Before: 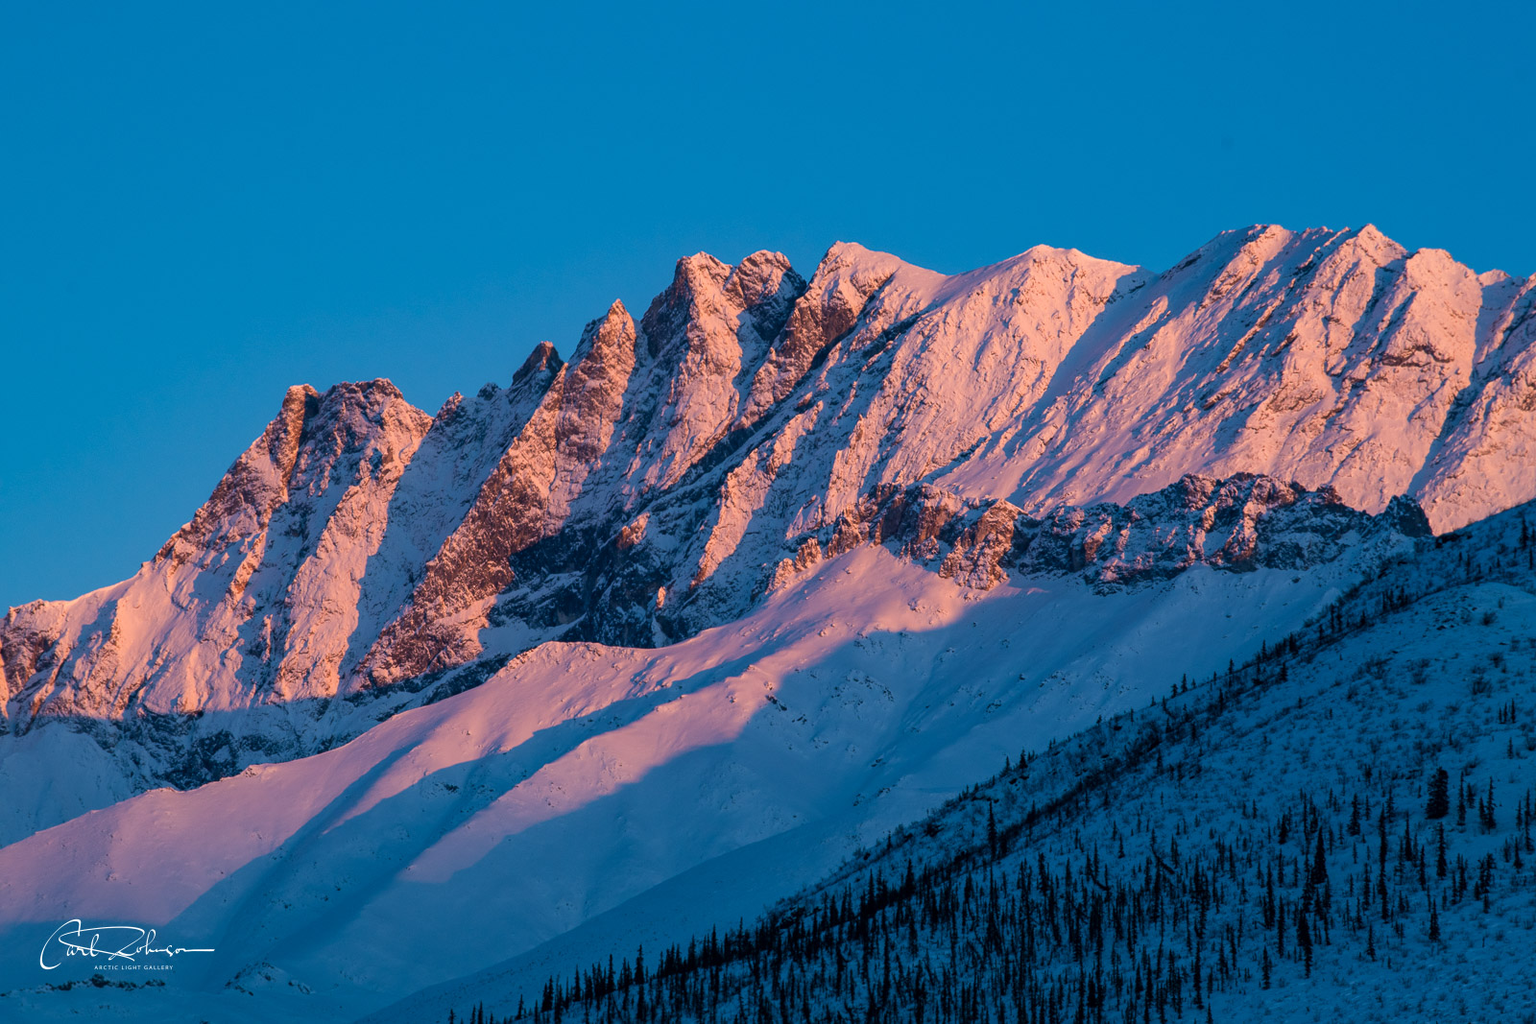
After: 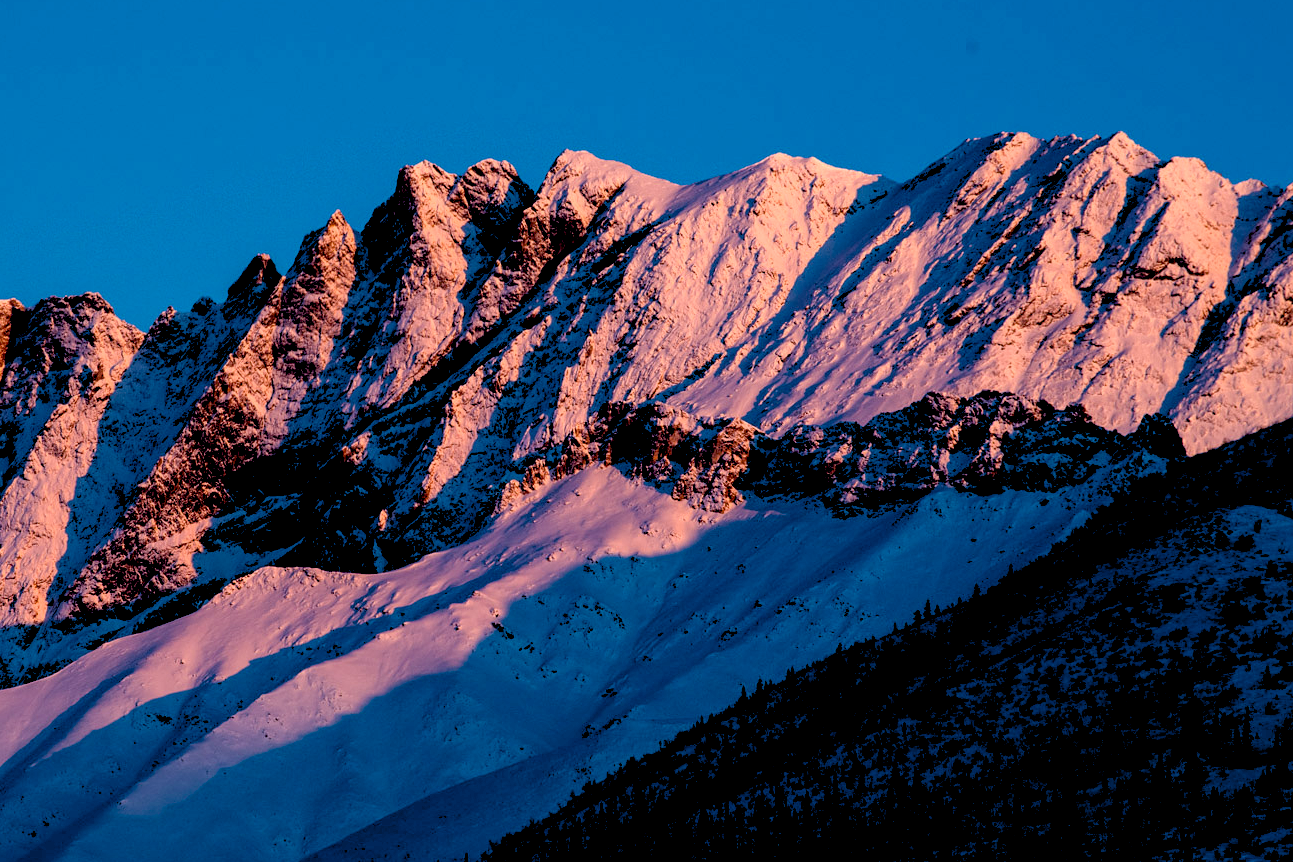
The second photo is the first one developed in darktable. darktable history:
local contrast: highlights 100%, shadows 100%, detail 120%, midtone range 0.2
exposure: black level correction 0.056, exposure -0.039 EV, compensate highlight preservation false
levels: levels [0.055, 0.477, 0.9]
crop: left 19.159%, top 9.58%, bottom 9.58%
